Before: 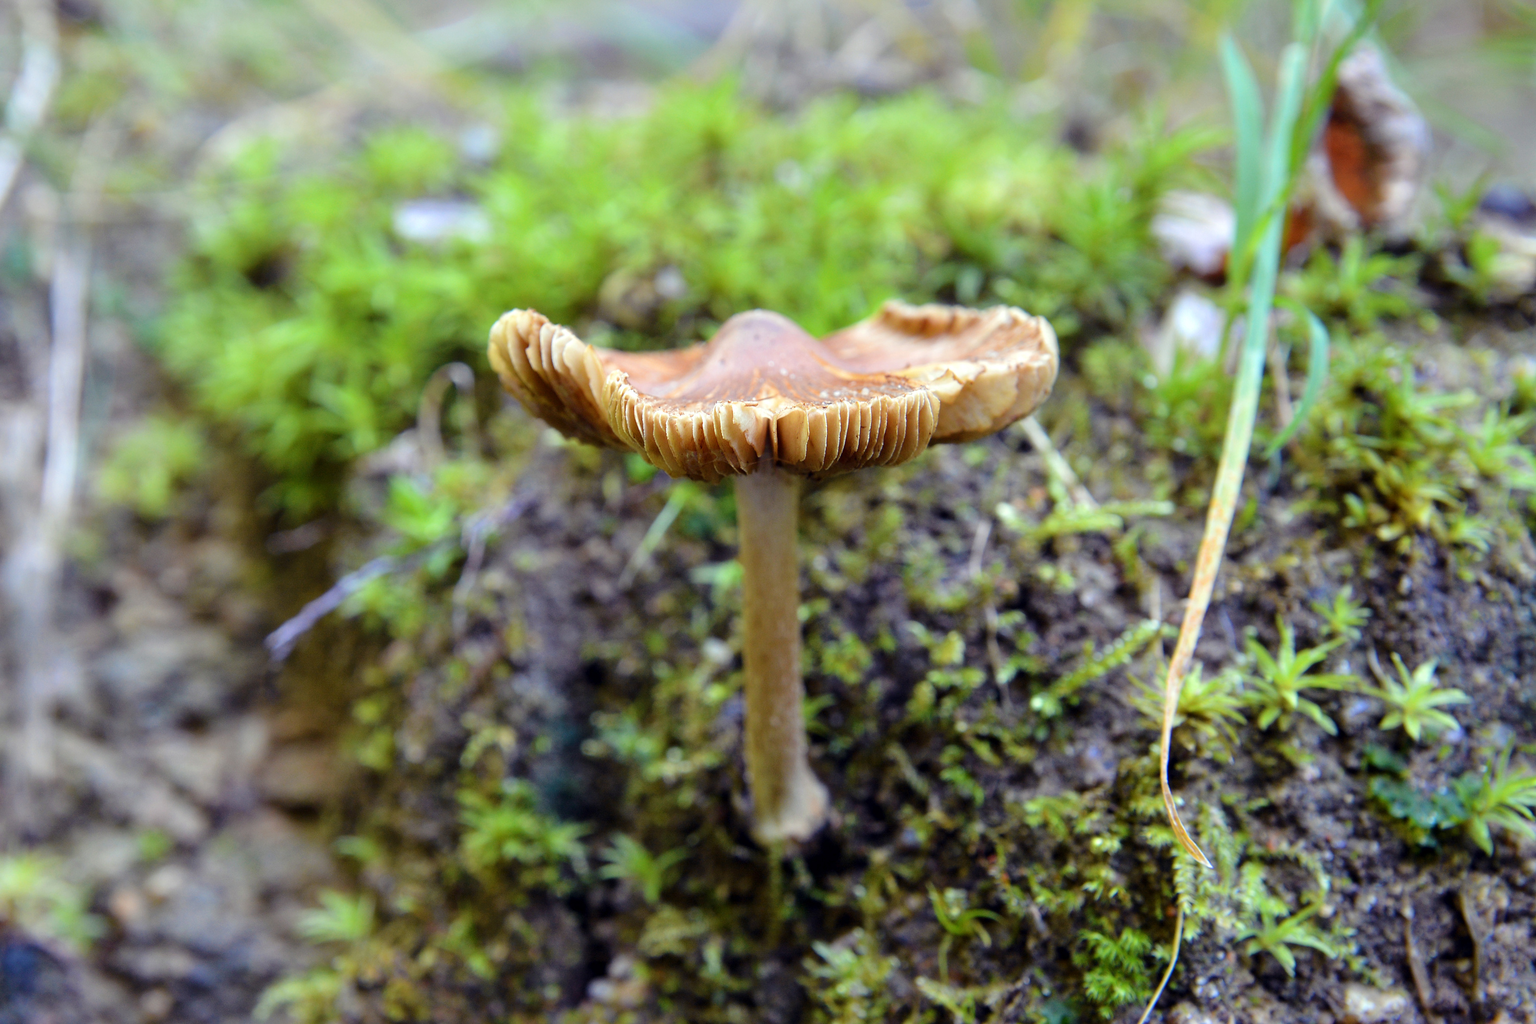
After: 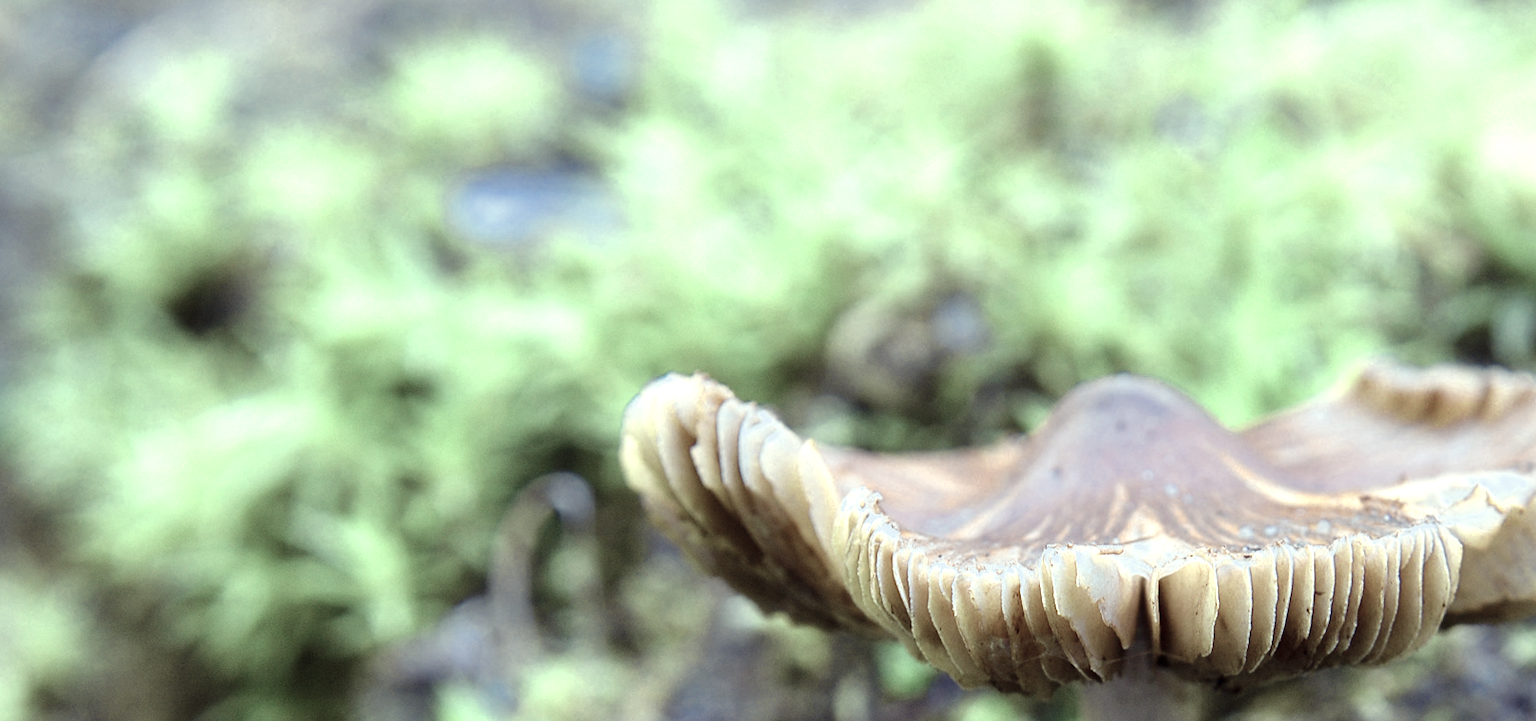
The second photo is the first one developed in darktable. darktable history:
crop: left 10.121%, top 10.631%, right 36.218%, bottom 51.526%
white balance: red 0.925, blue 1.046
color zones: curves: ch0 [(0.25, 0.667) (0.758, 0.368)]; ch1 [(0.215, 0.245) (0.761, 0.373)]; ch2 [(0.247, 0.554) (0.761, 0.436)]
